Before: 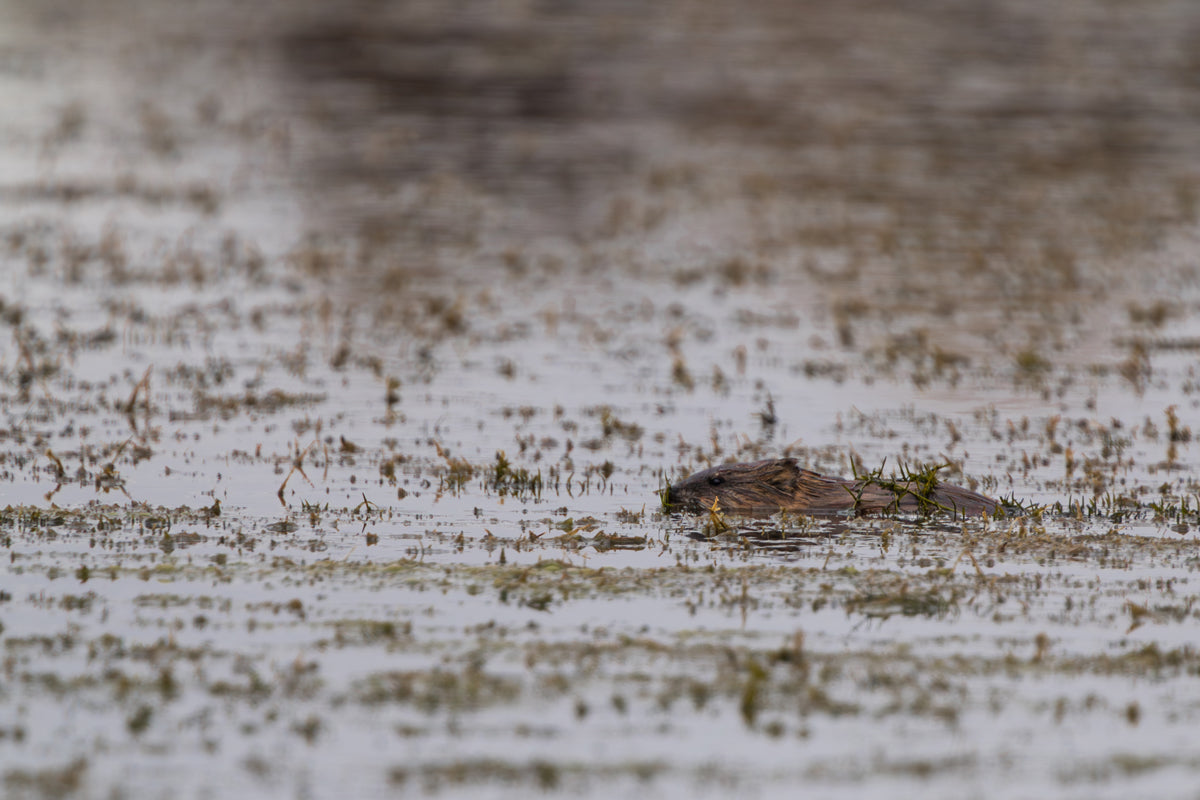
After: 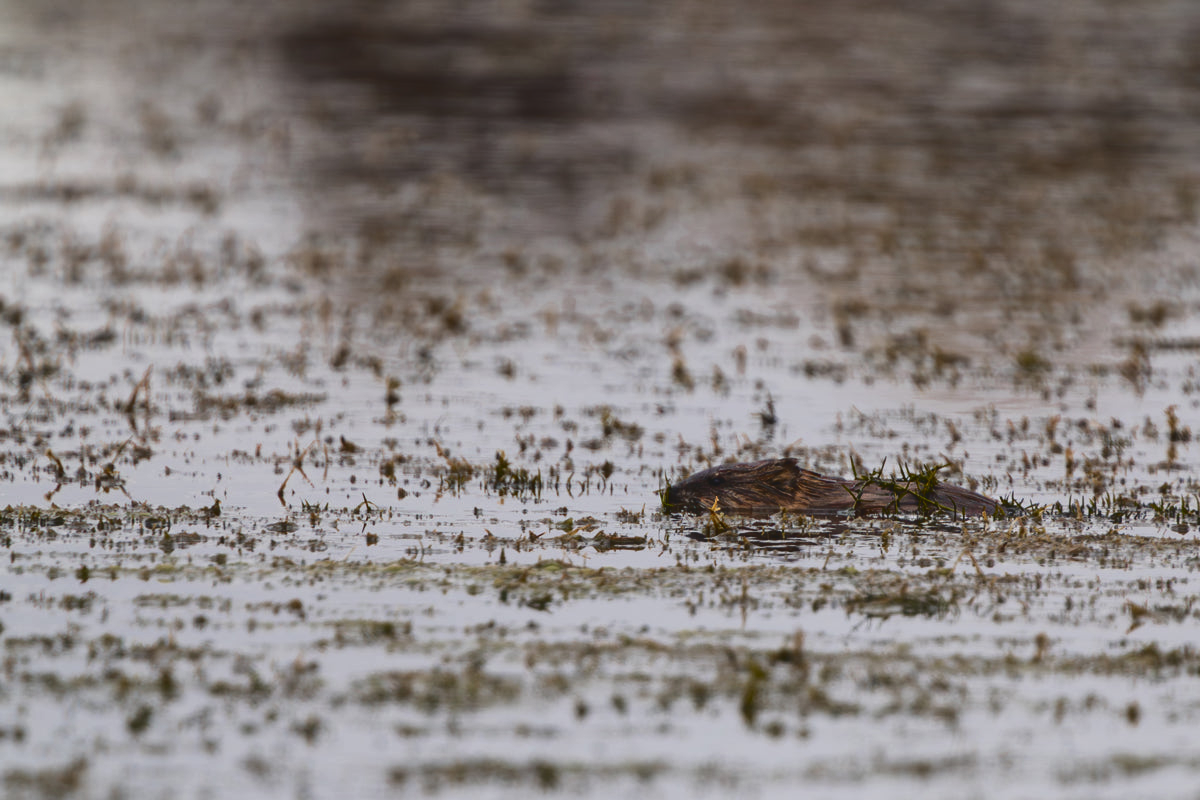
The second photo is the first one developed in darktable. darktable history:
tone curve: curves: ch0 [(0, 0.072) (0.249, 0.176) (0.518, 0.489) (0.832, 0.854) (1, 0.948)], color space Lab, independent channels, preserve colors none
